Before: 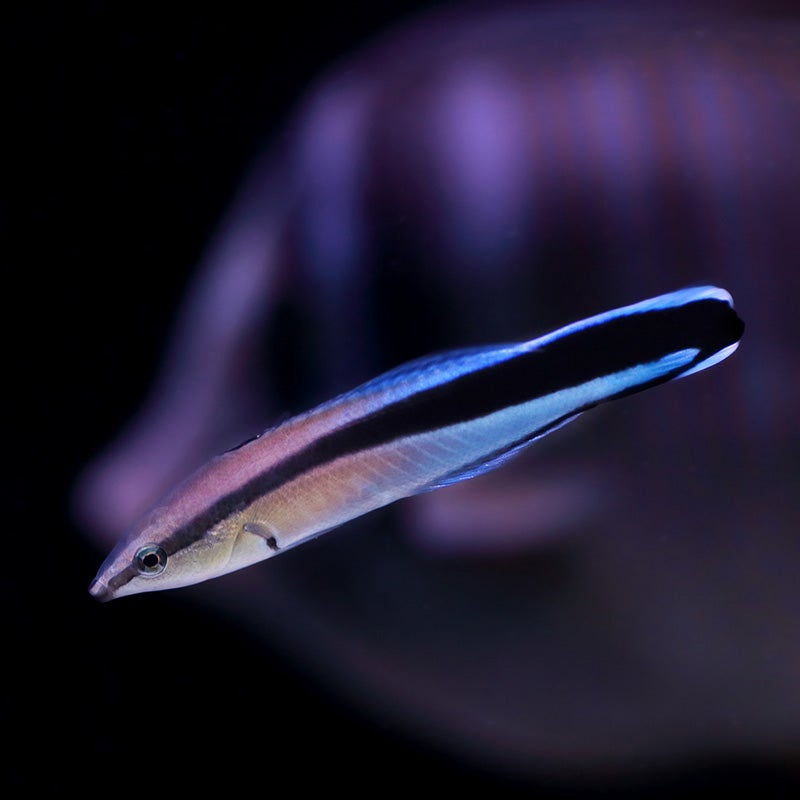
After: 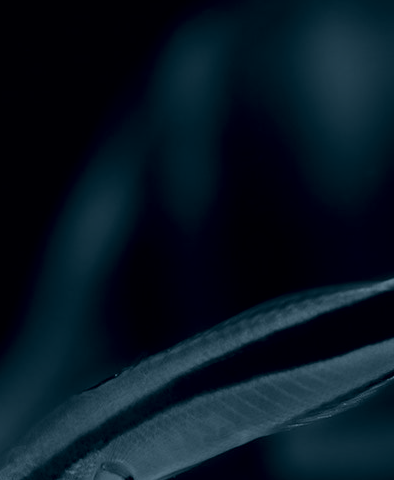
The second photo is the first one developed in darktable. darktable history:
colorize: hue 194.4°, saturation 29%, source mix 61.75%, lightness 3.98%, version 1
exposure: exposure 0.2 EV, compensate highlight preservation false
crop: left 17.835%, top 7.675%, right 32.881%, bottom 32.213%
